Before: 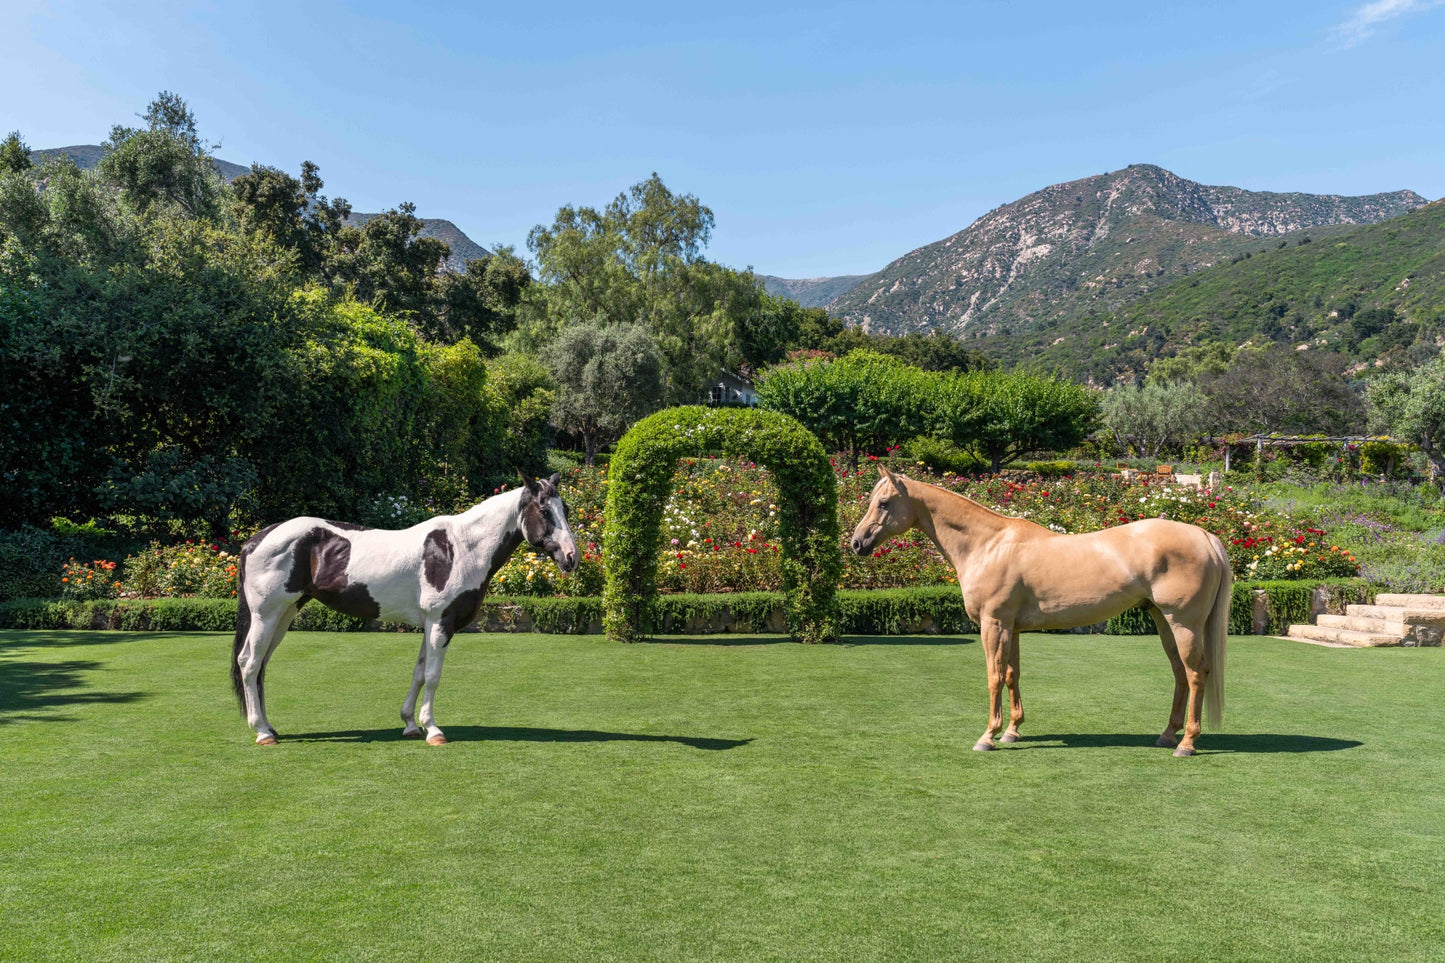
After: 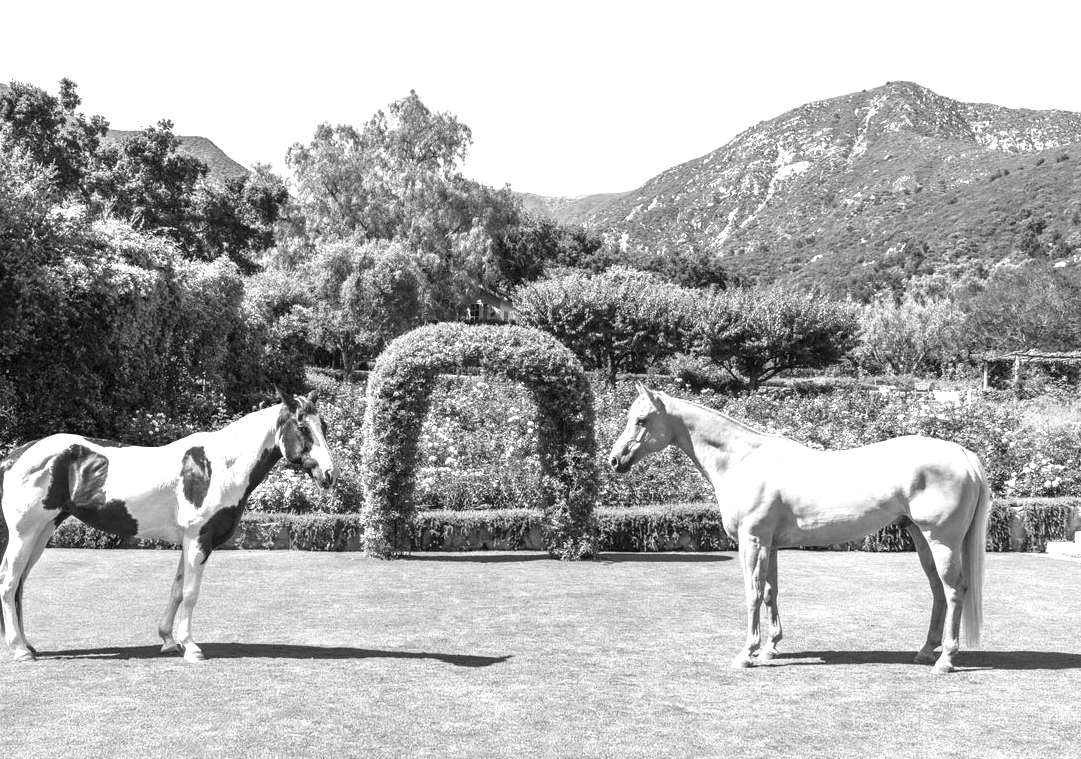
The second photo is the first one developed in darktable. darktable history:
crop: left 16.768%, top 8.653%, right 8.362%, bottom 12.485%
monochrome: a 32, b 64, size 2.3
exposure: black level correction 0, exposure 1.3 EV, compensate exposure bias true, compensate highlight preservation false
